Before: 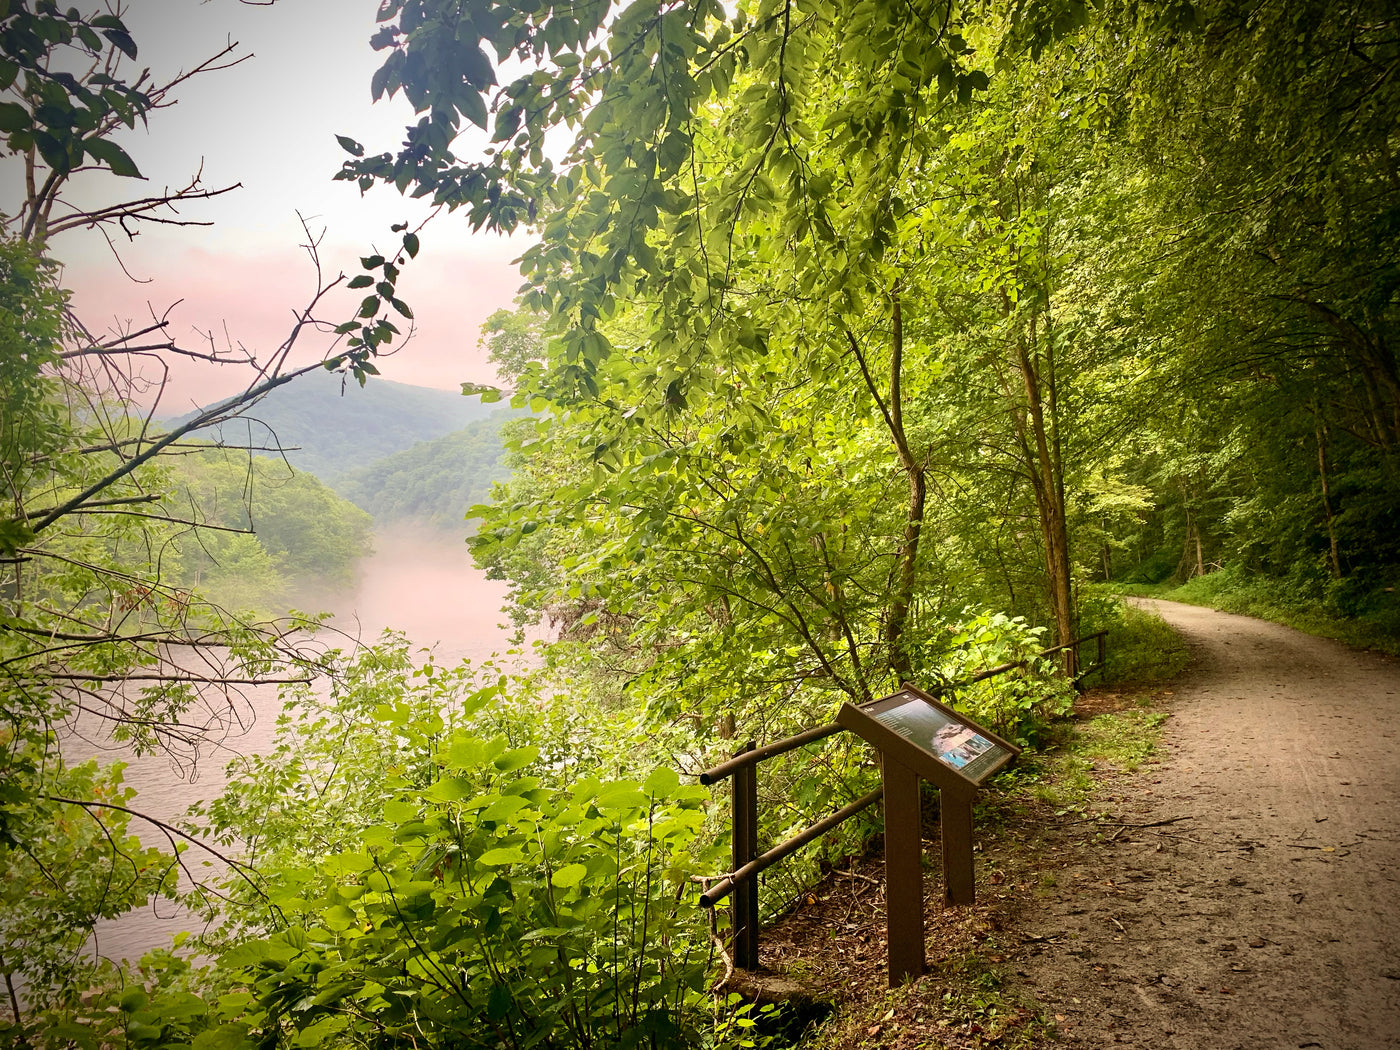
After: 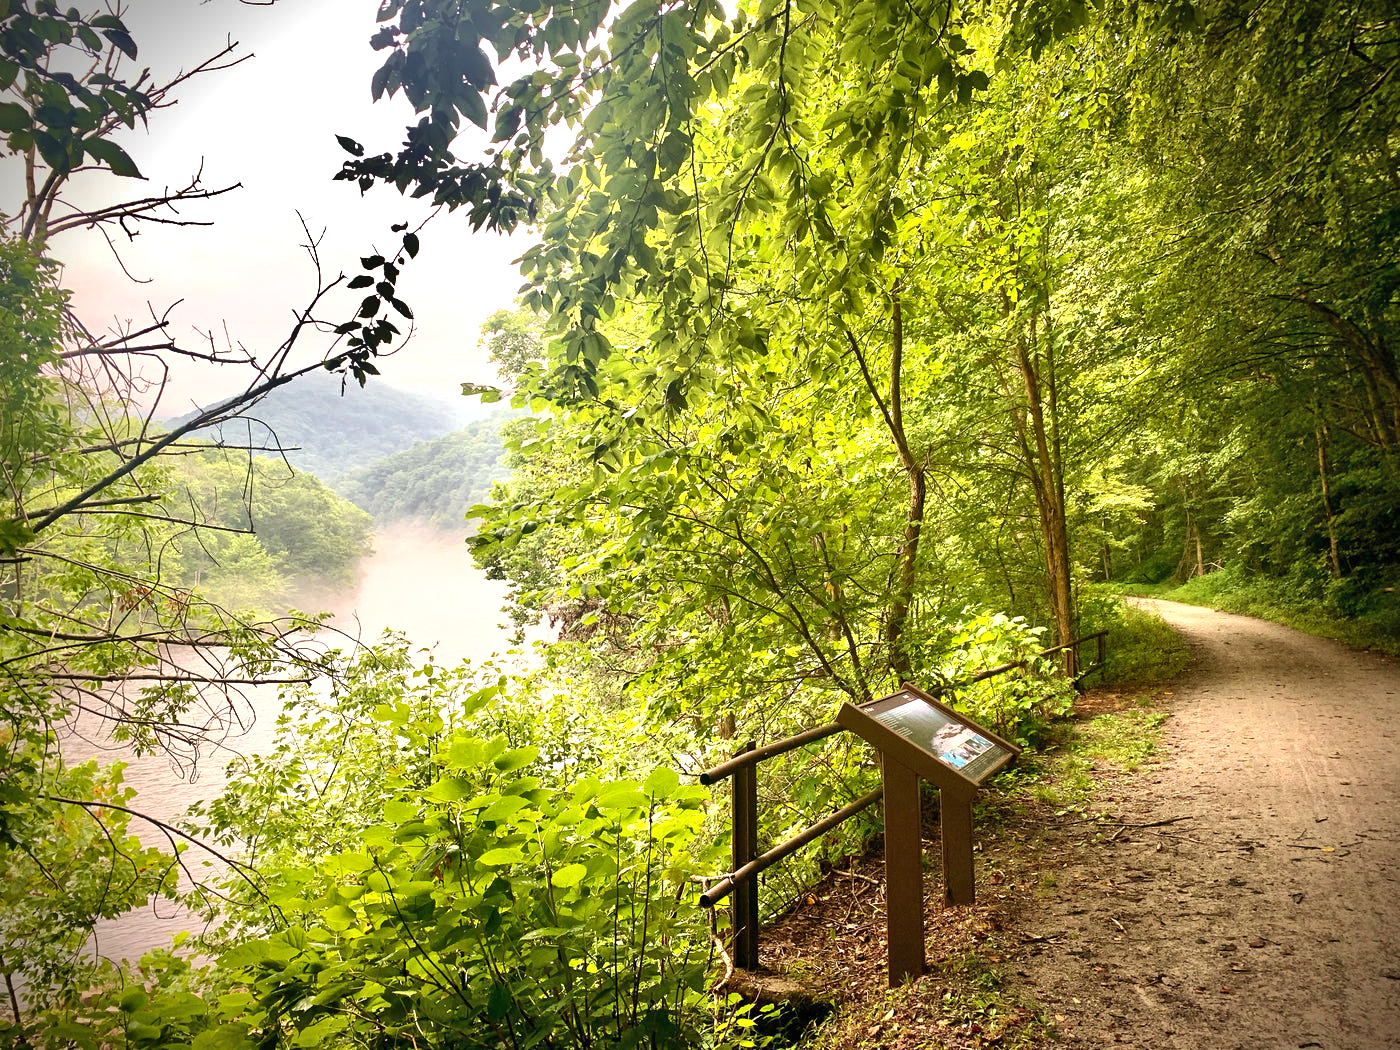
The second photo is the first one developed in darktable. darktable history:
shadows and highlights: highlights color adjustment 0.341%, soften with gaussian
exposure: black level correction 0, exposure 0.703 EV, compensate exposure bias true, compensate highlight preservation false
